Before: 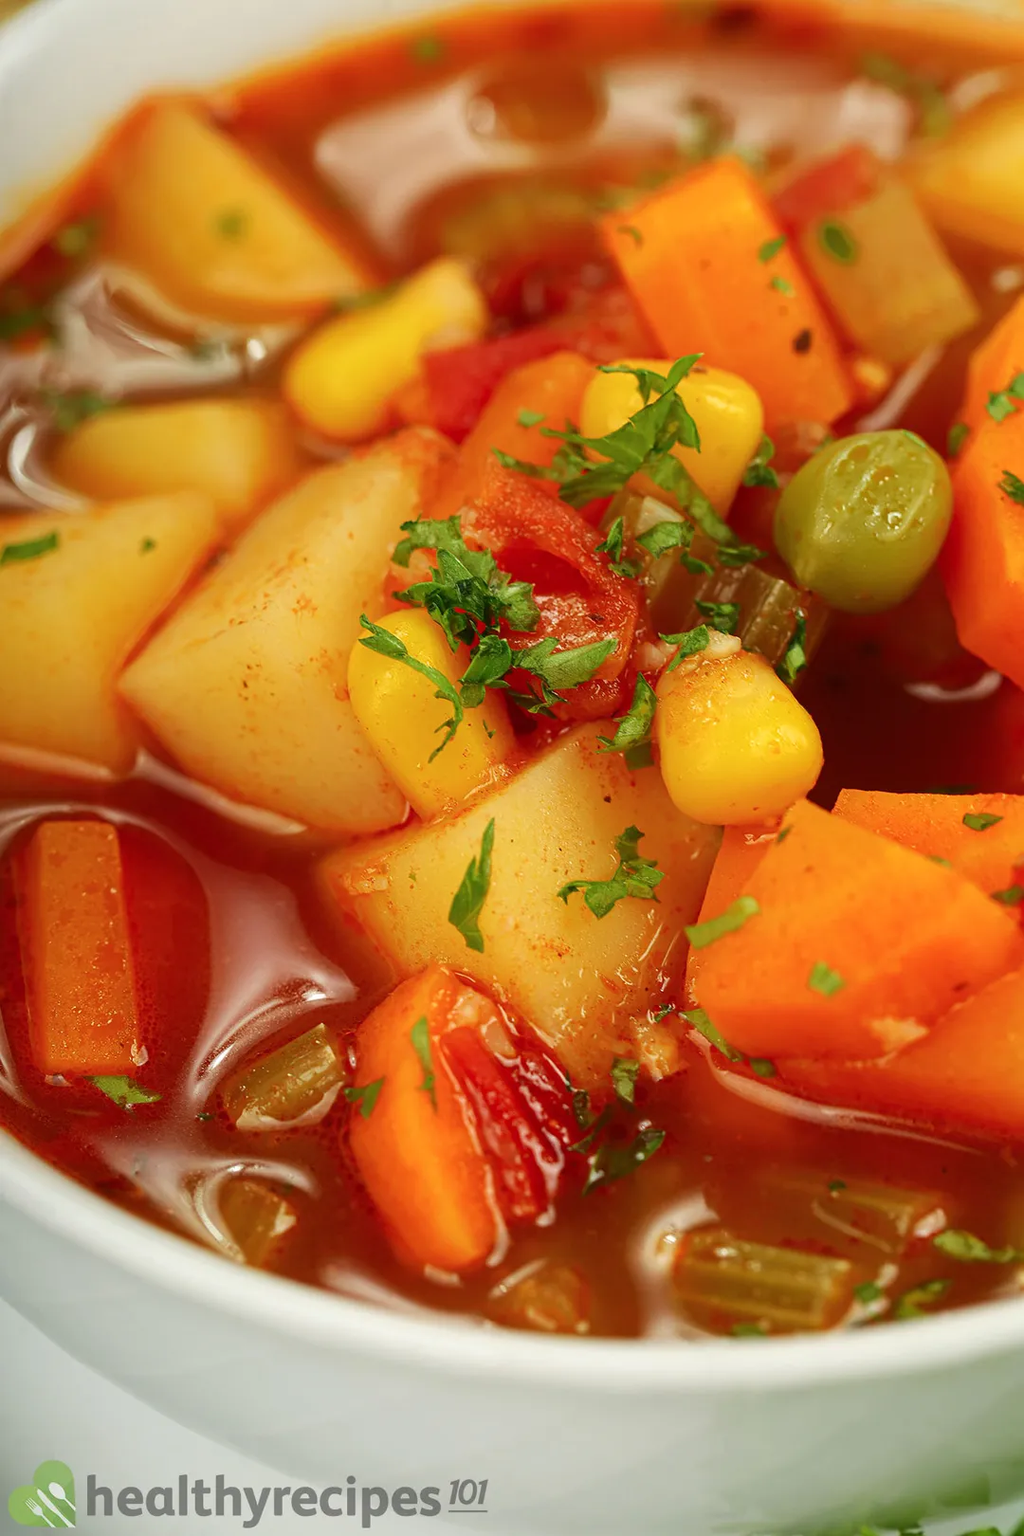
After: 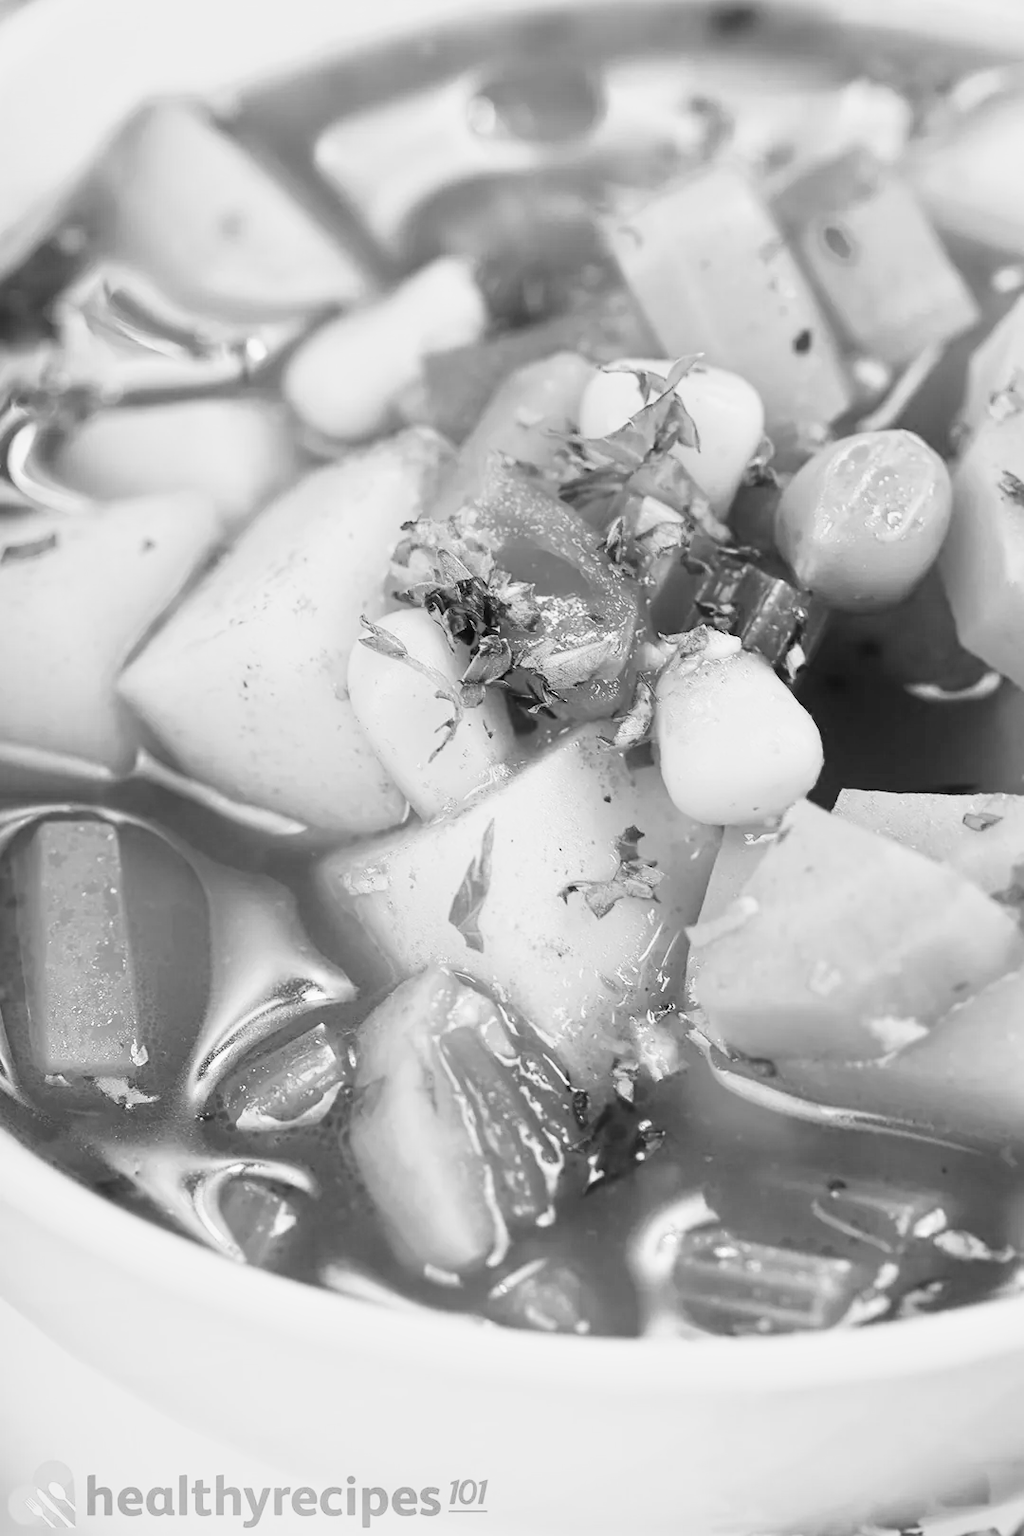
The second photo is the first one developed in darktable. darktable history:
monochrome: a 73.58, b 64.21
base curve: curves: ch0 [(0, 0) (0.007, 0.004) (0.027, 0.03) (0.046, 0.07) (0.207, 0.54) (0.442, 0.872) (0.673, 0.972) (1, 1)], preserve colors none
